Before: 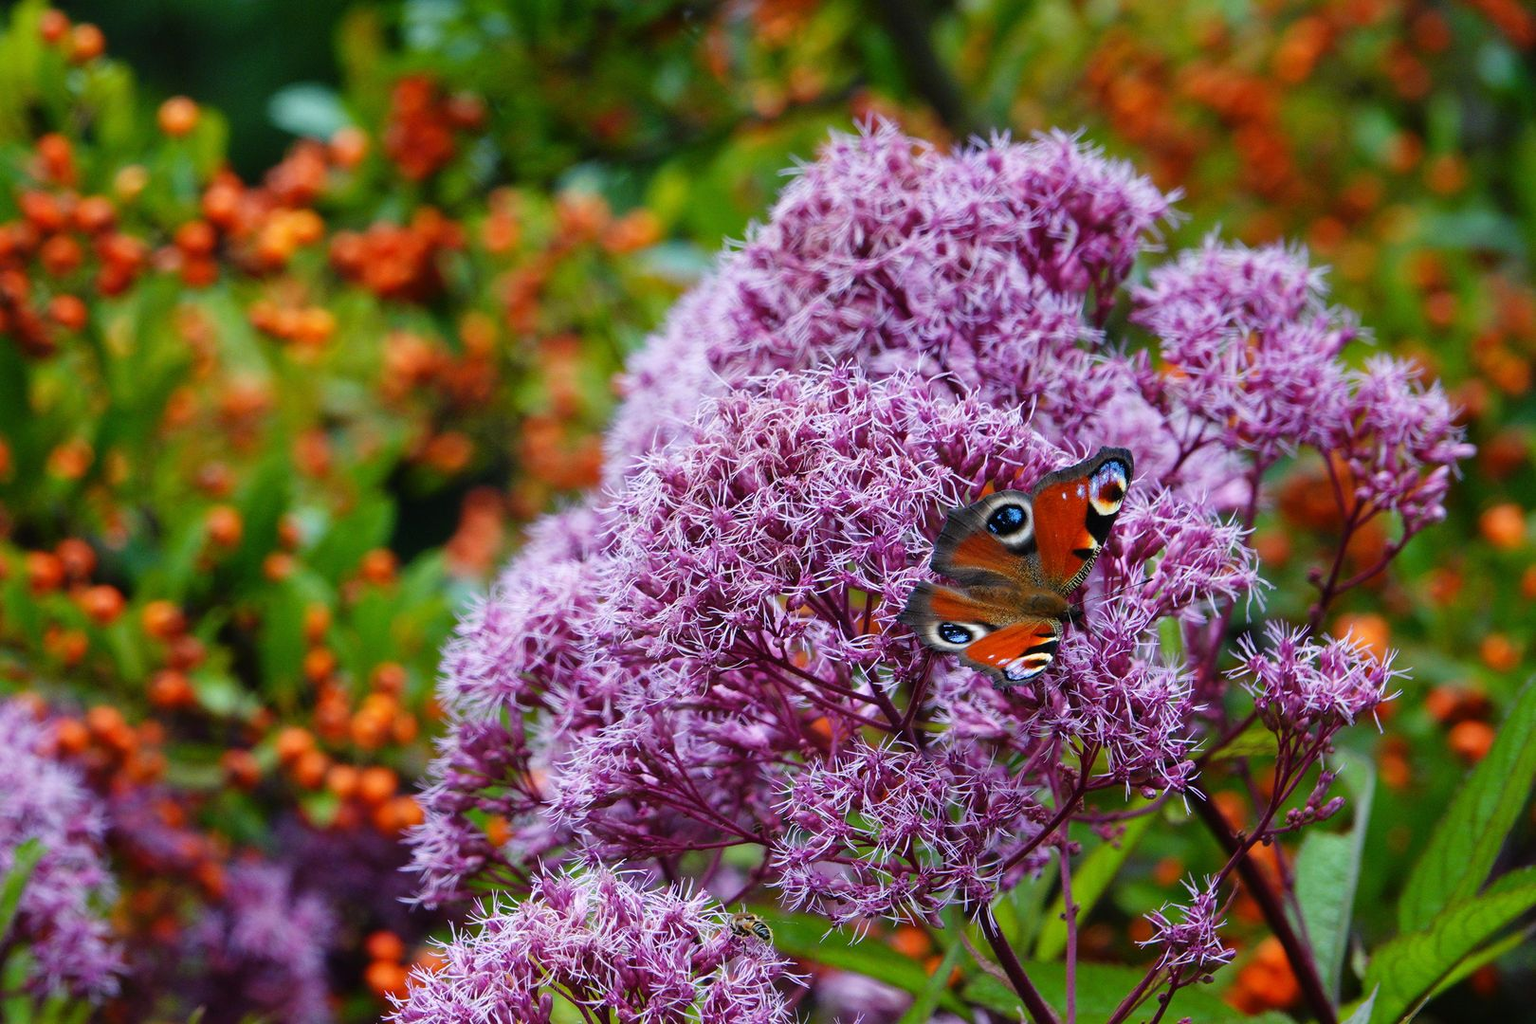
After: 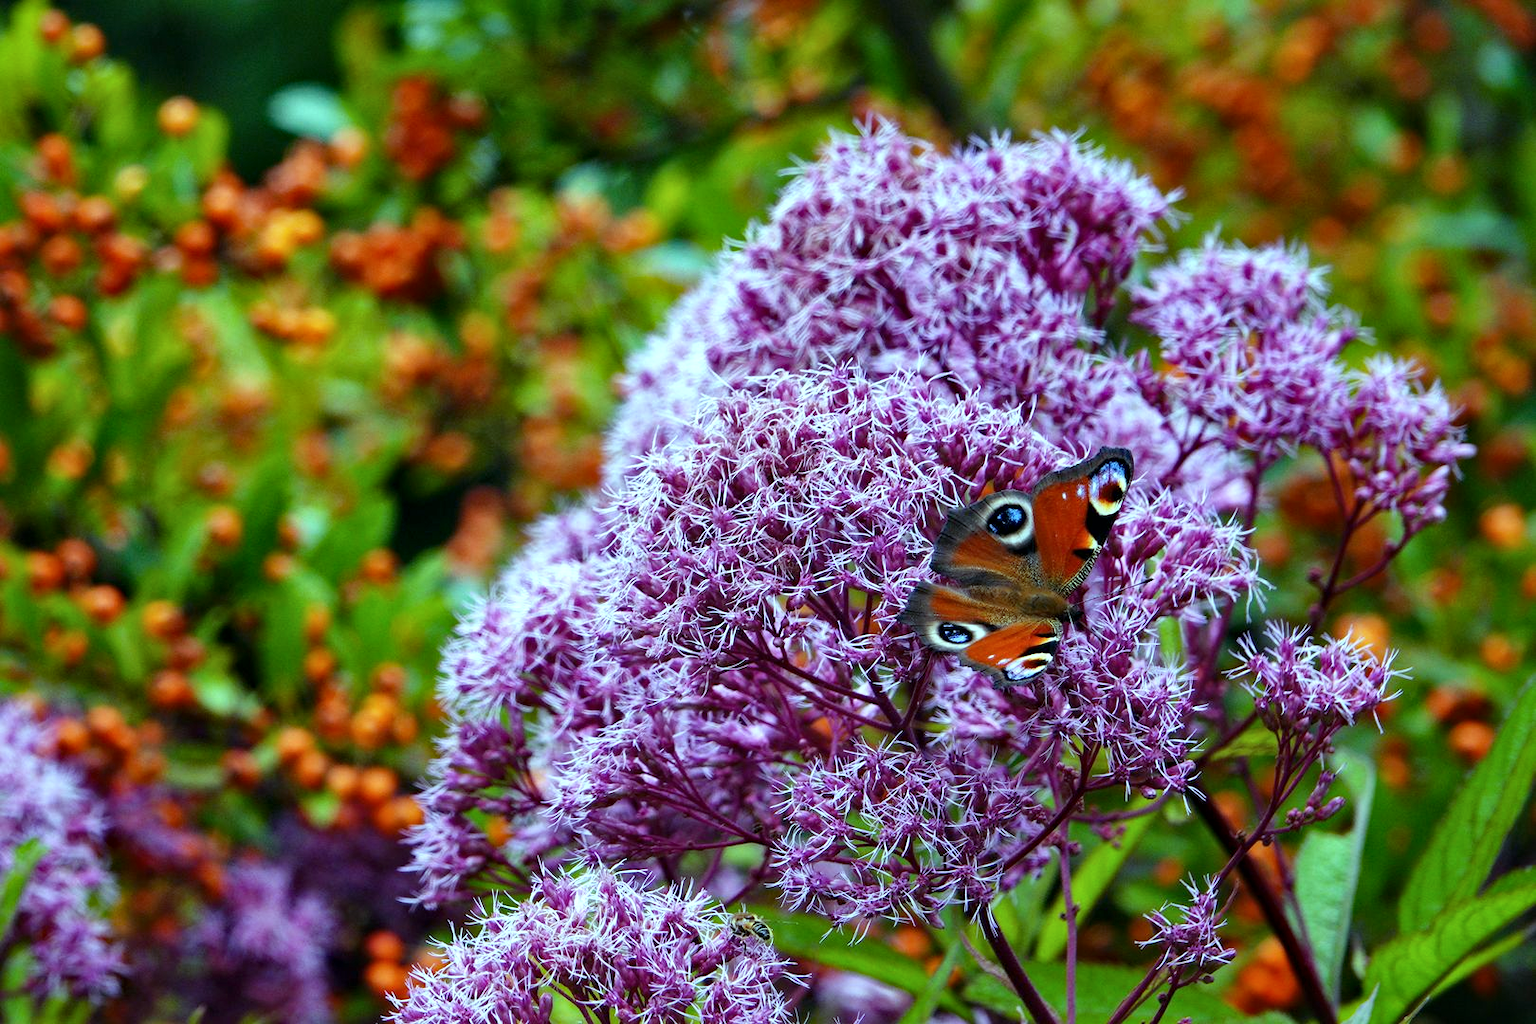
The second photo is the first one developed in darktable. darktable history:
haze removal: compatibility mode true, adaptive false
color balance: mode lift, gamma, gain (sRGB), lift [0.997, 0.979, 1.021, 1.011], gamma [1, 1.084, 0.916, 0.998], gain [1, 0.87, 1.13, 1.101], contrast 4.55%, contrast fulcrum 38.24%, output saturation 104.09%
exposure: exposure 0.127 EV, compensate highlight preservation false
local contrast: mode bilateral grid, contrast 25, coarseness 50, detail 123%, midtone range 0.2
